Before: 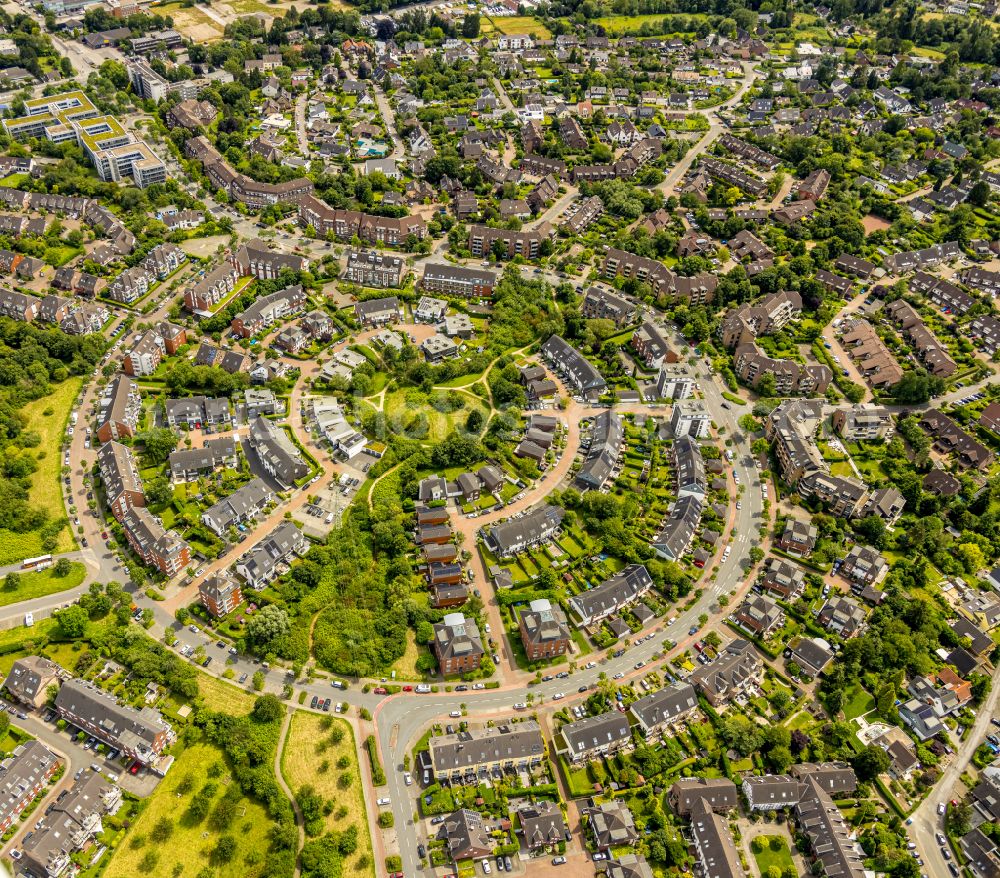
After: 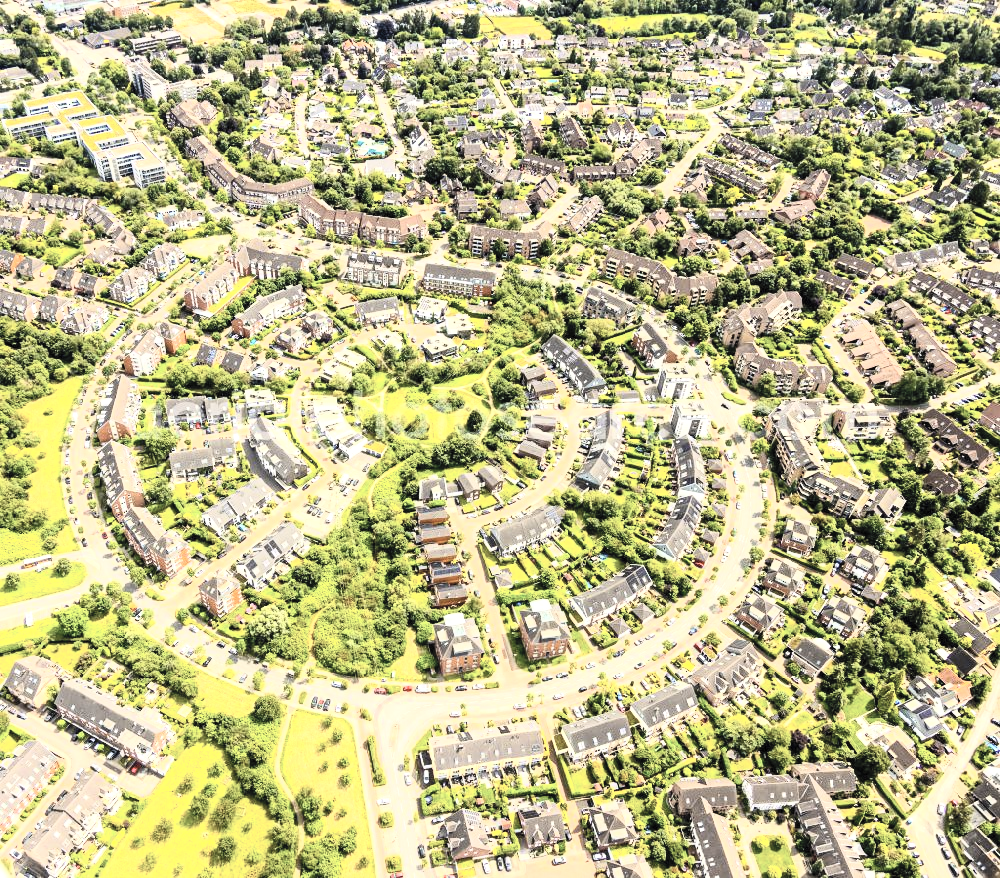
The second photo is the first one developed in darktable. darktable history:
contrast brightness saturation: contrast 0.433, brightness 0.557, saturation -0.207
tone equalizer: -8 EV -0.785 EV, -7 EV -0.671 EV, -6 EV -0.591 EV, -5 EV -0.386 EV, -3 EV 0.367 EV, -2 EV 0.6 EV, -1 EV 0.687 EV, +0 EV 0.73 EV, smoothing 1
color zones: curves: ch0 [(0.068, 0.464) (0.25, 0.5) (0.48, 0.508) (0.75, 0.536) (0.886, 0.476) (0.967, 0.456)]; ch1 [(0.066, 0.456) (0.25, 0.5) (0.616, 0.508) (0.746, 0.56) (0.934, 0.444)]
